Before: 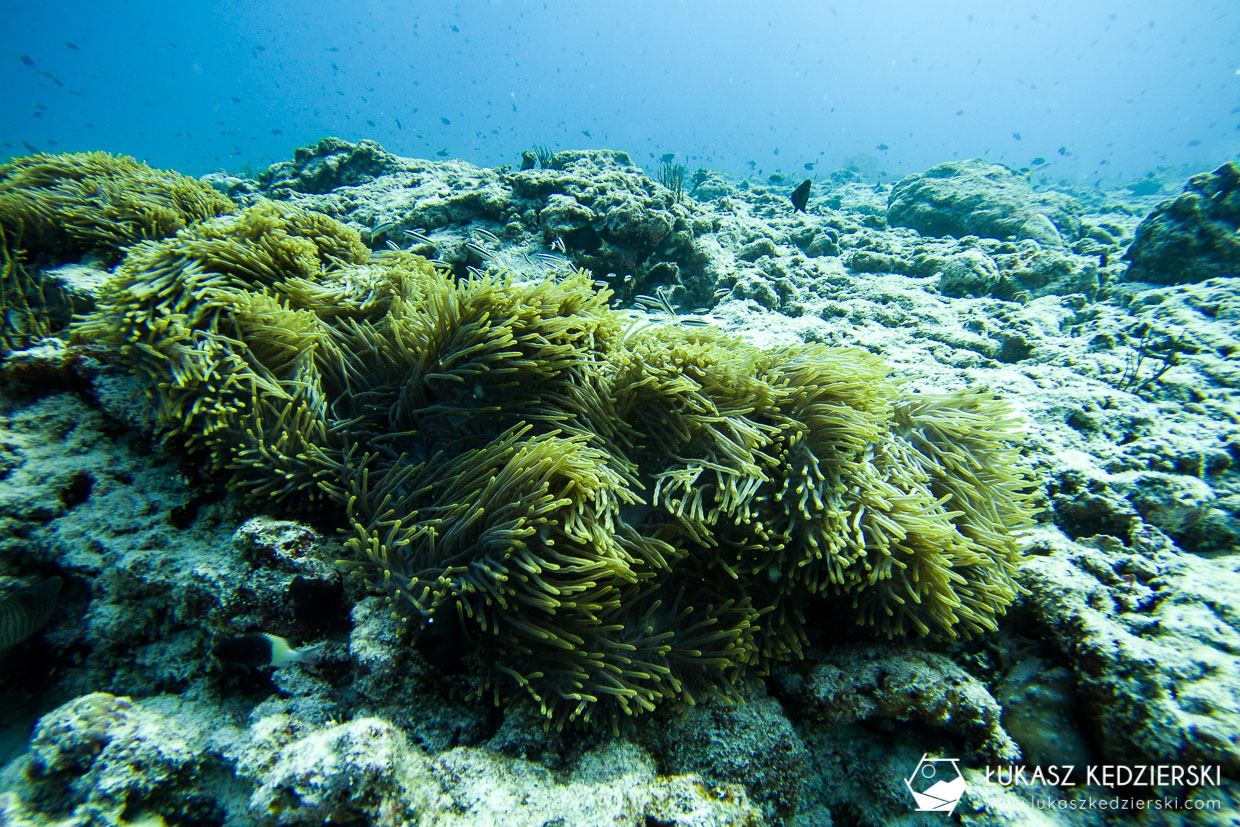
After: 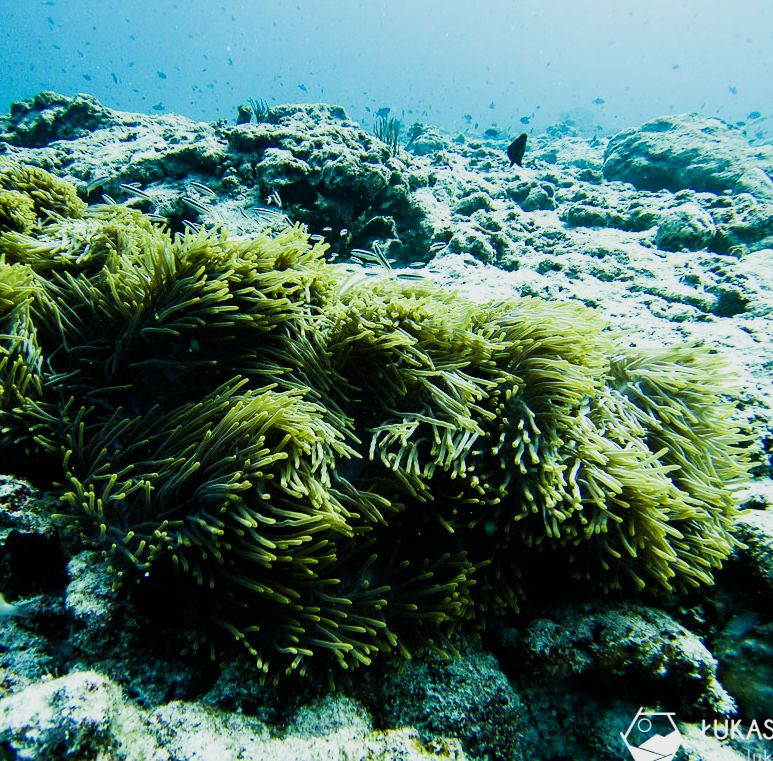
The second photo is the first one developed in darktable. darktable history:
exposure: compensate highlight preservation false
crop and rotate: left 22.918%, top 5.629%, right 14.711%, bottom 2.247%
sigmoid: contrast 1.7, skew 0.1, preserve hue 0%, red attenuation 0.1, red rotation 0.035, green attenuation 0.1, green rotation -0.017, blue attenuation 0.15, blue rotation -0.052, base primaries Rec2020
